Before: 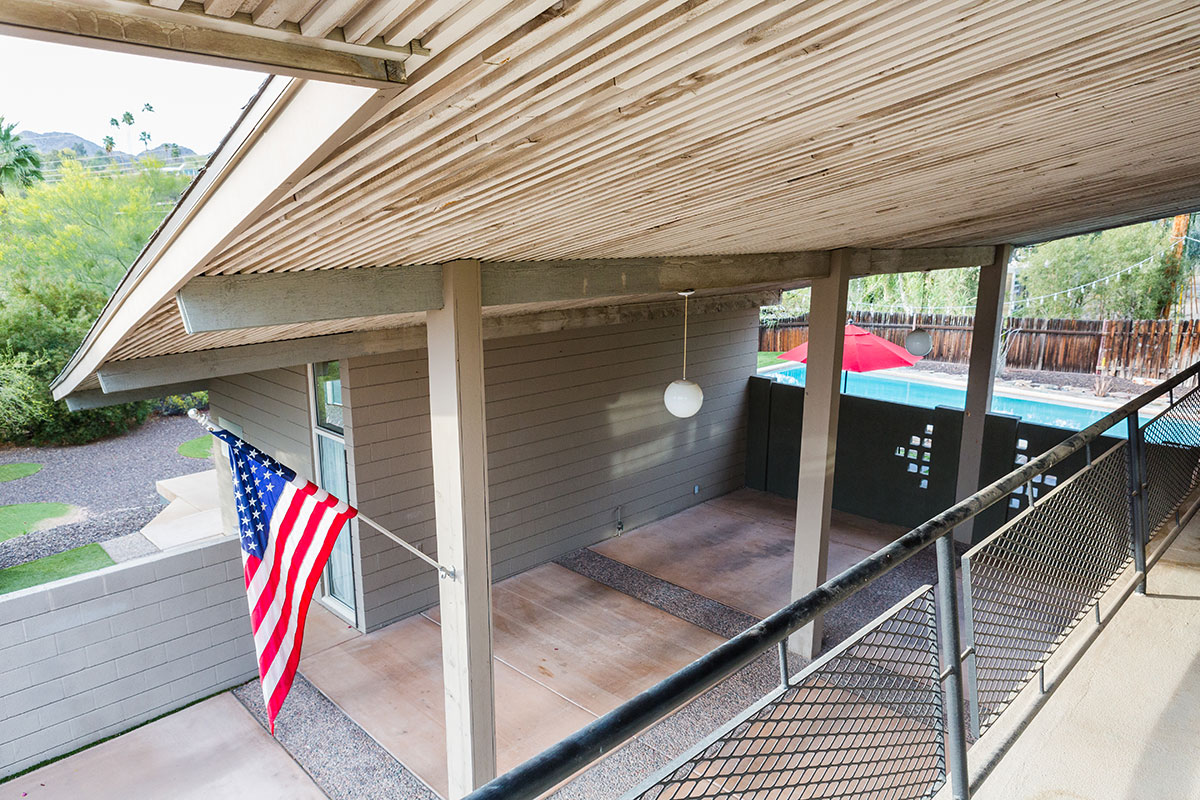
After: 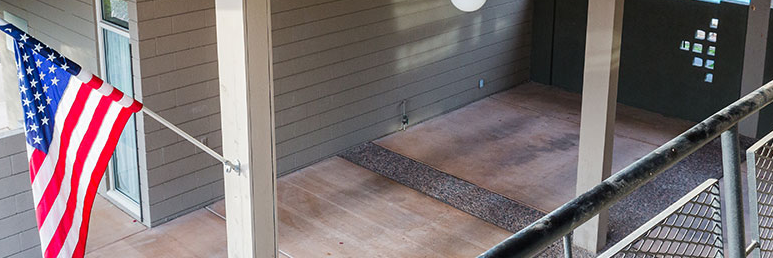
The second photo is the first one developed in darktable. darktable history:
crop: left 17.977%, top 50.79%, right 17.582%, bottom 16.907%
